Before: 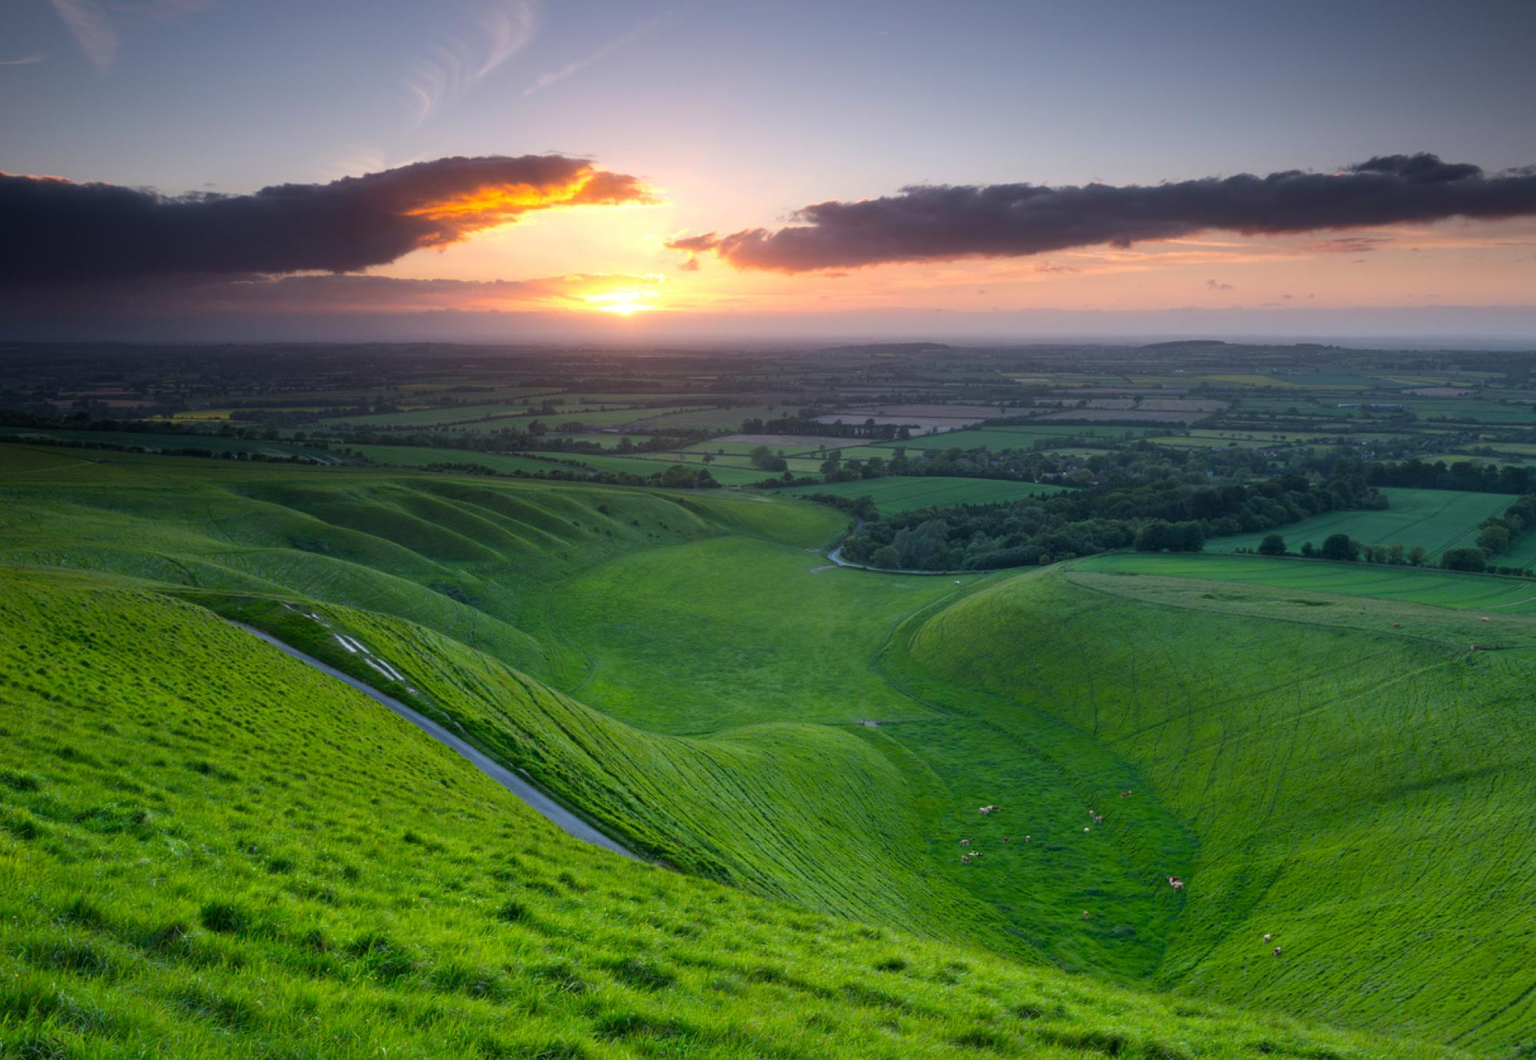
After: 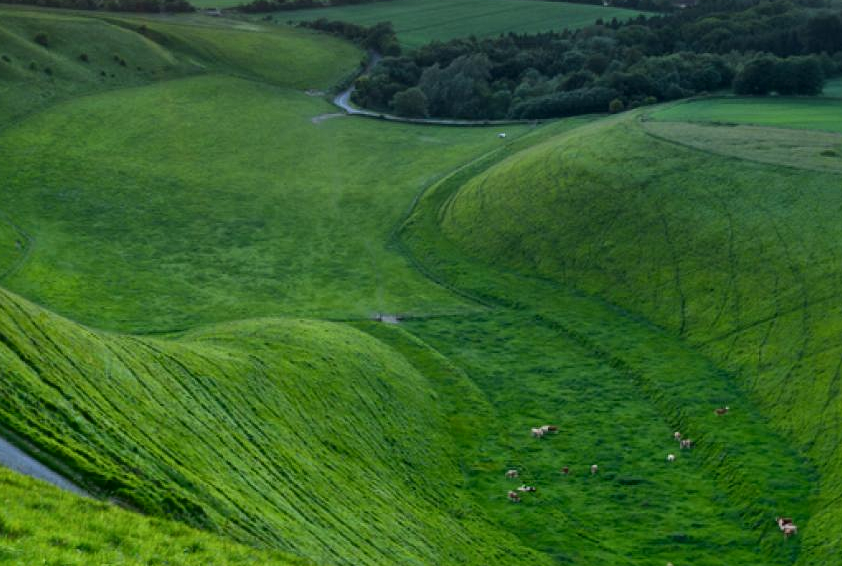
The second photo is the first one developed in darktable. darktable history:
local contrast: mode bilateral grid, contrast 20, coarseness 50, detail 148%, midtone range 0.2
crop: left 37.221%, top 45.169%, right 20.63%, bottom 13.777%
